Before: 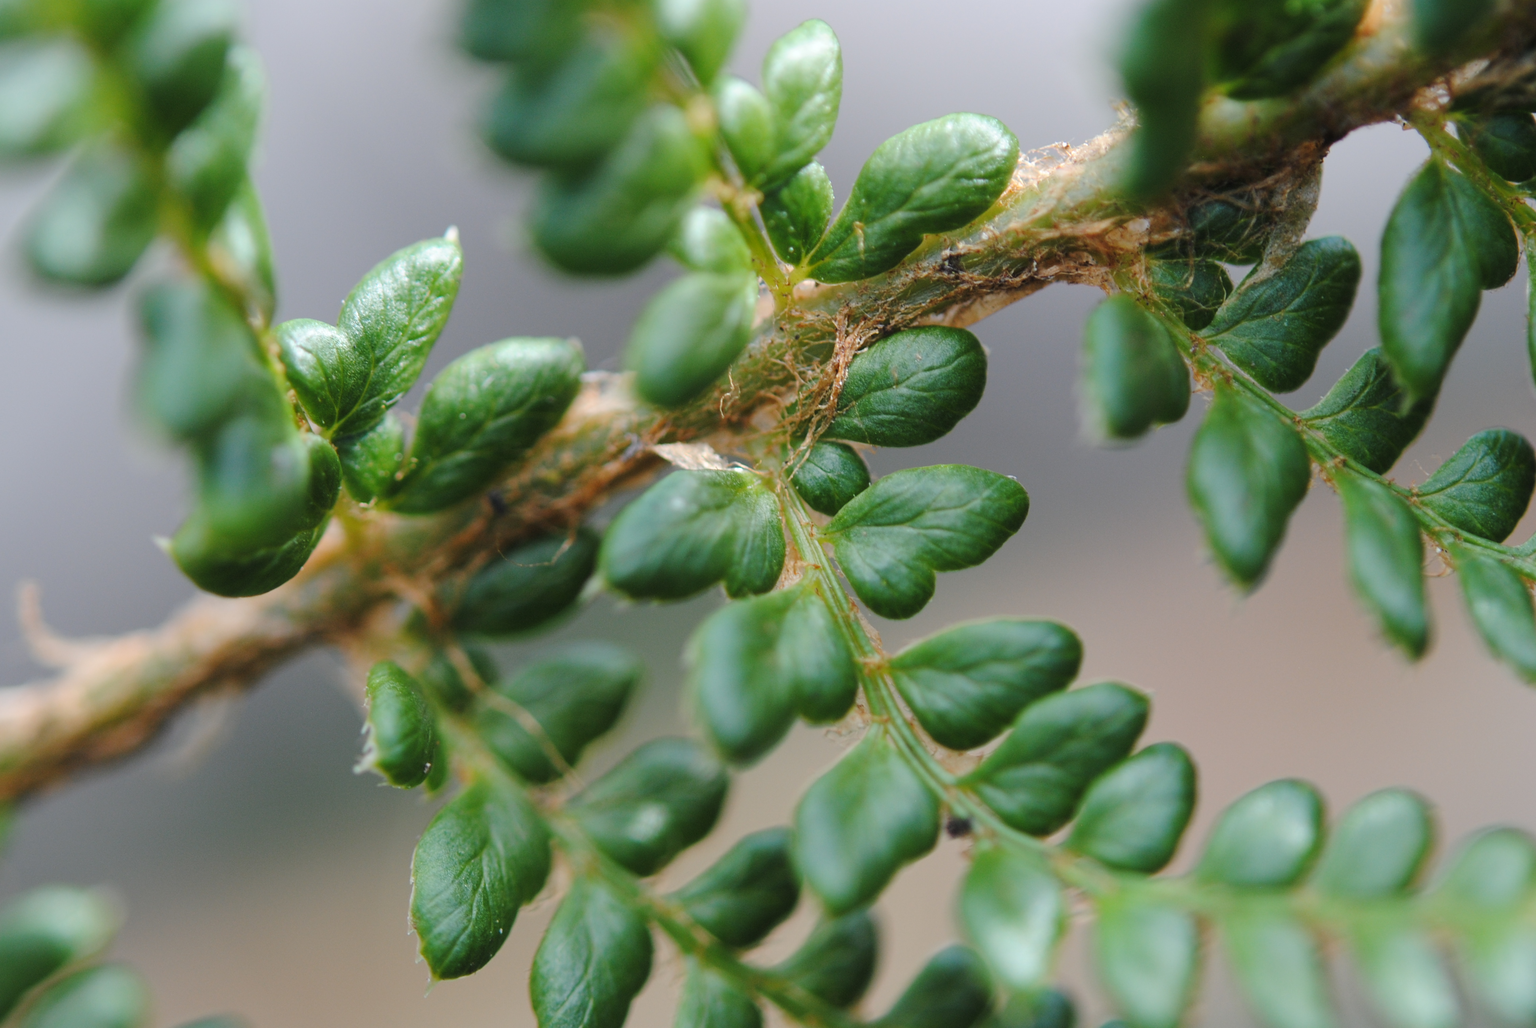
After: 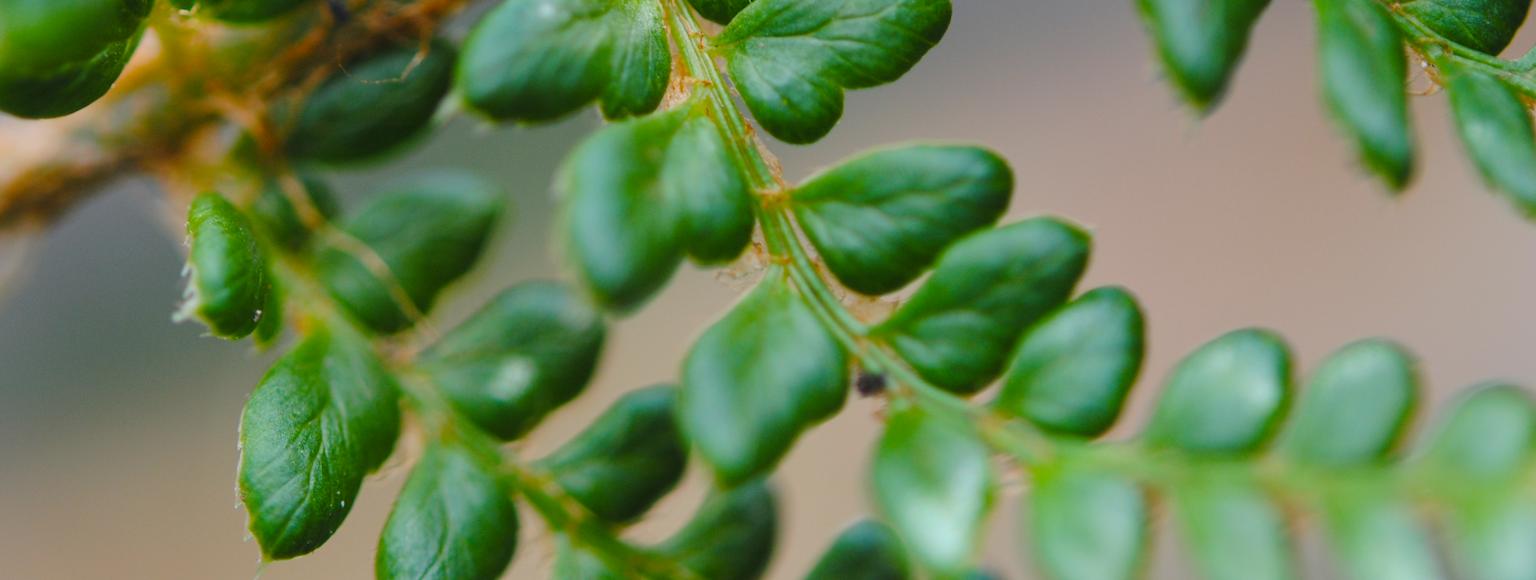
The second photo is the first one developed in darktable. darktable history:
crop and rotate: left 13.306%, top 48.129%, bottom 2.928%
shadows and highlights: radius 125.46, shadows 21.19, highlights -21.19, low approximation 0.01
color balance rgb: perceptual saturation grading › global saturation 30%, global vibrance 20%
